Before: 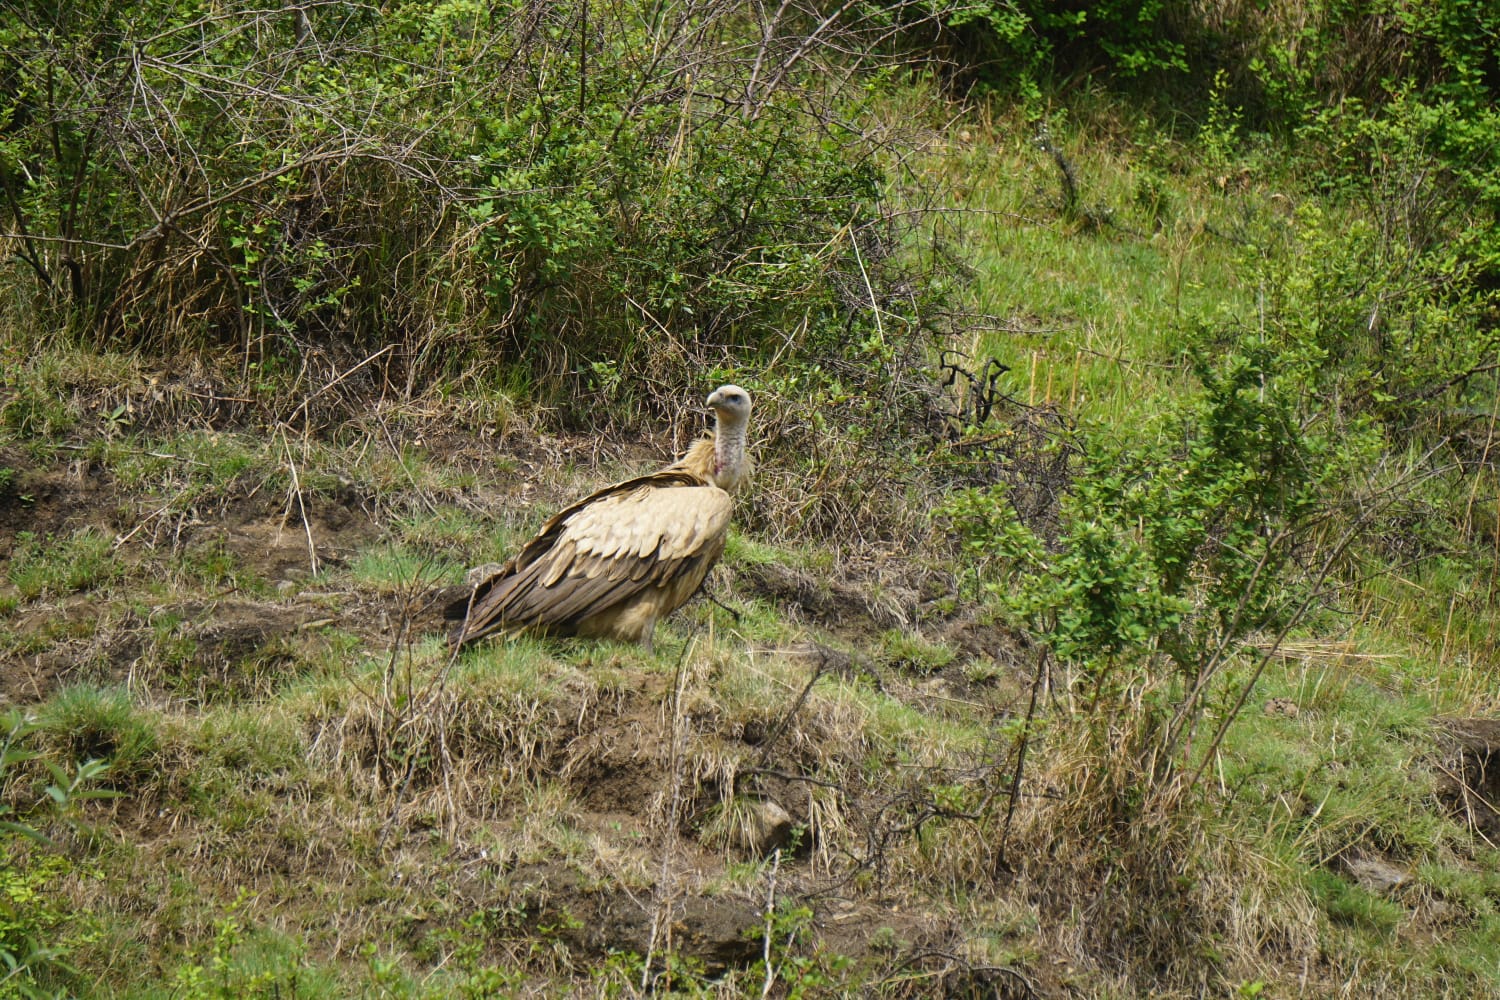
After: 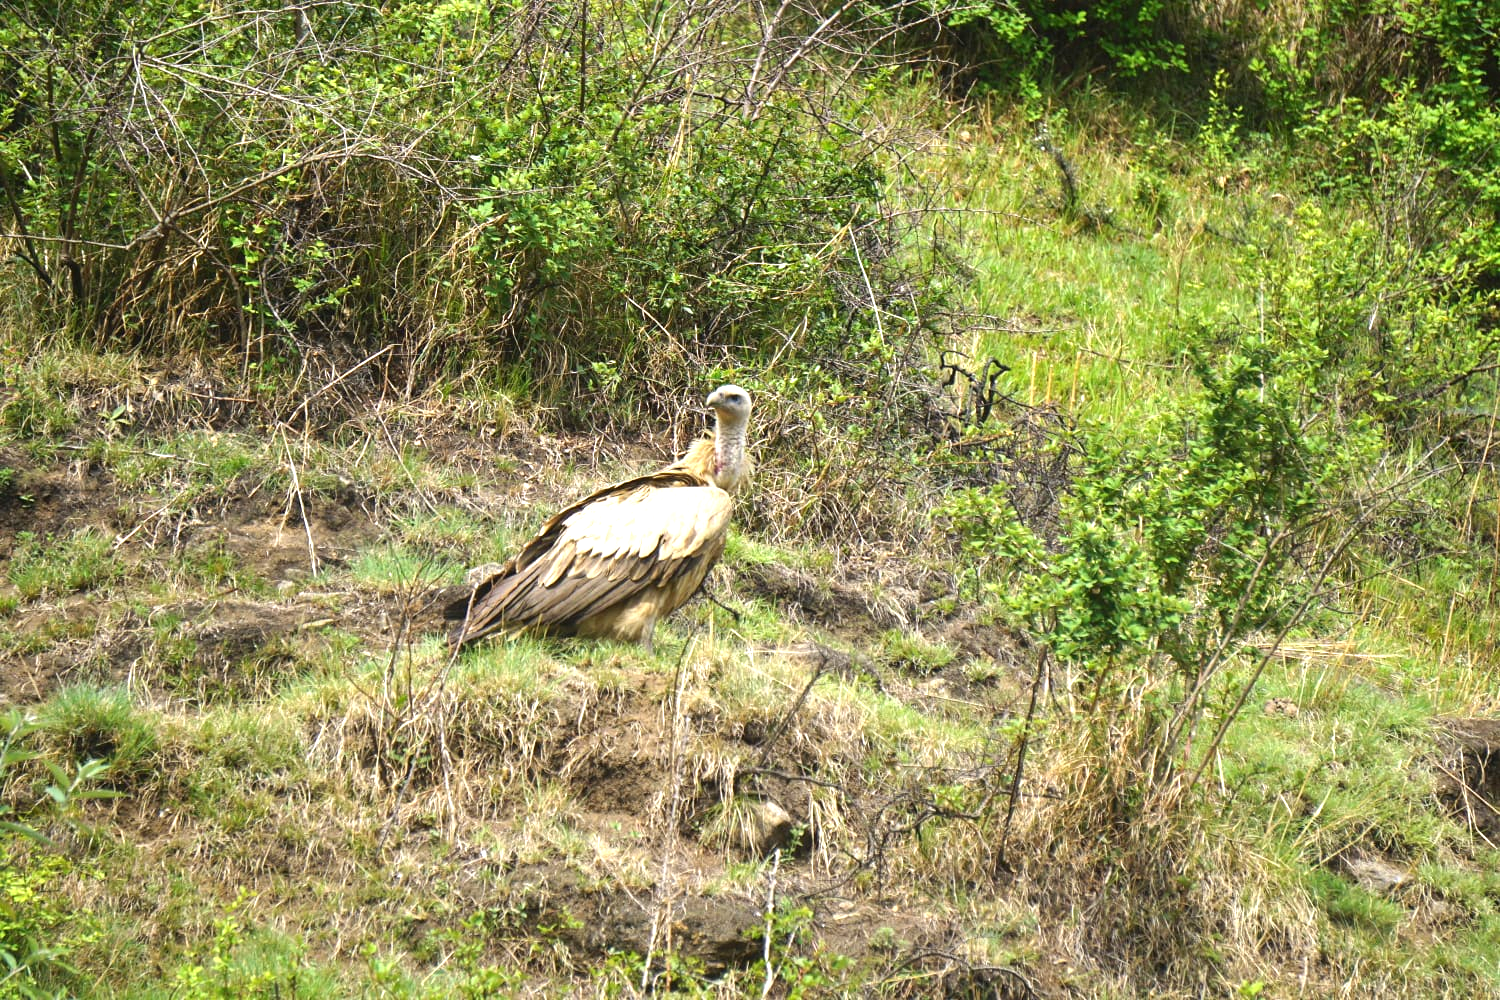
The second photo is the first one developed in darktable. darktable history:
exposure: black level correction 0, exposure 1 EV, compensate highlight preservation false
white balance: emerald 1
